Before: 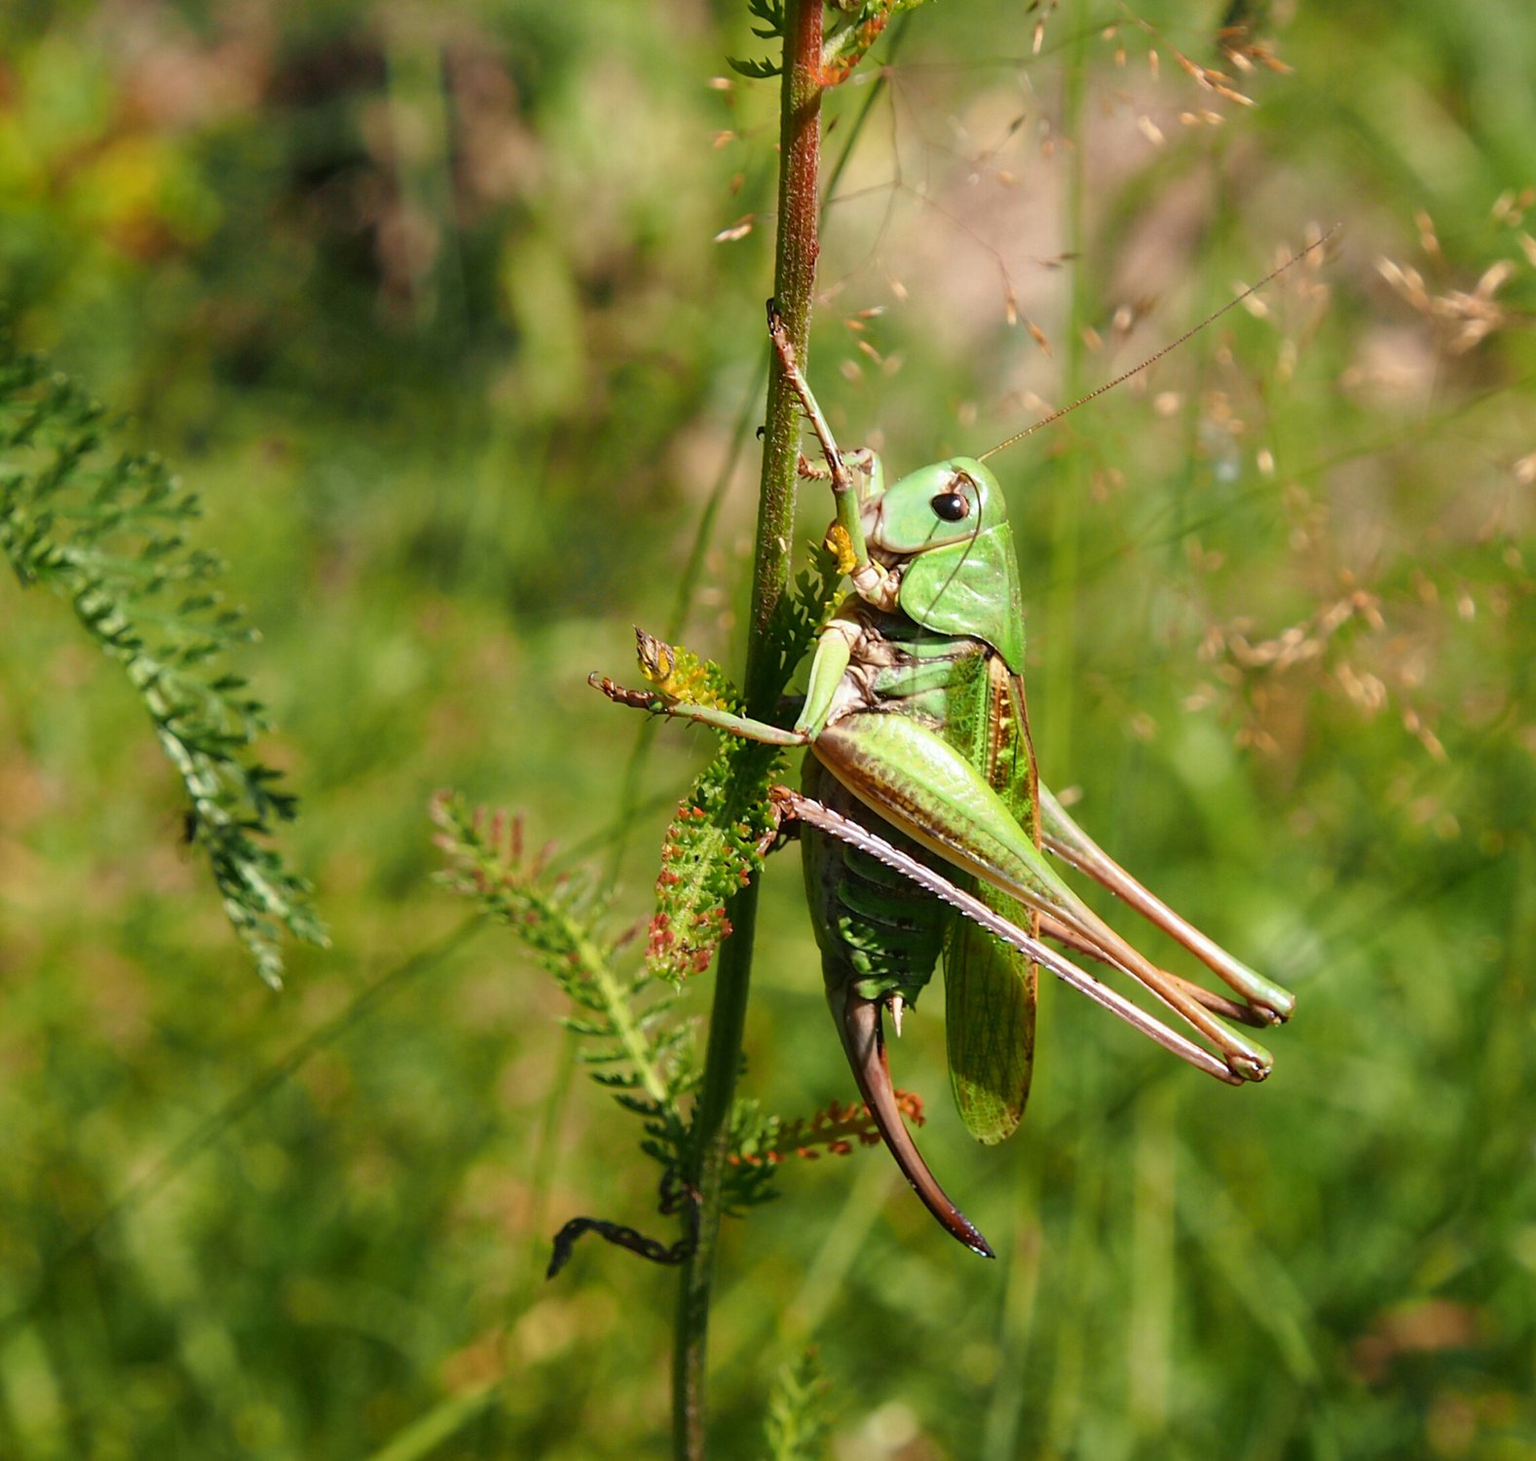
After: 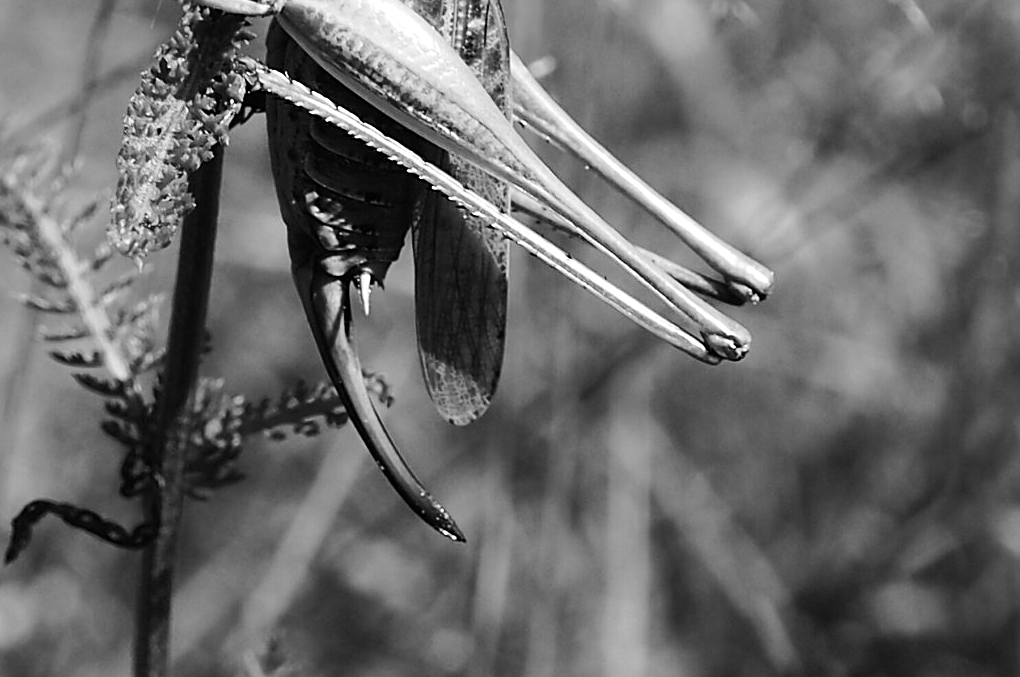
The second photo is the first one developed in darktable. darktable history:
sharpen: on, module defaults
color calibration: output gray [0.22, 0.42, 0.37, 0], illuminant same as pipeline (D50), adaptation XYZ, x 0.346, y 0.357, temperature 5010.67 K, gamut compression 2.97
tone curve: curves: ch0 [(0, 0) (0.071, 0.047) (0.266, 0.26) (0.483, 0.554) (0.753, 0.811) (1, 0.983)]; ch1 [(0, 0) (0.346, 0.307) (0.408, 0.369) (0.463, 0.443) (0.482, 0.493) (0.502, 0.5) (0.517, 0.502) (0.55, 0.548) (0.597, 0.624) (0.651, 0.698) (1, 1)]; ch2 [(0, 0) (0.346, 0.34) (0.434, 0.46) (0.485, 0.494) (0.5, 0.494) (0.517, 0.506) (0.535, 0.529) (0.583, 0.611) (0.625, 0.666) (1, 1)], preserve colors none
crop and rotate: left 35.281%, top 50.049%, bottom 4.791%
tone equalizer: -8 EV -0.44 EV, -7 EV -0.411 EV, -6 EV -0.369 EV, -5 EV -0.262 EV, -3 EV 0.195 EV, -2 EV 0.322 EV, -1 EV 0.384 EV, +0 EV 0.444 EV, edges refinement/feathering 500, mask exposure compensation -1.57 EV, preserve details guided filter
